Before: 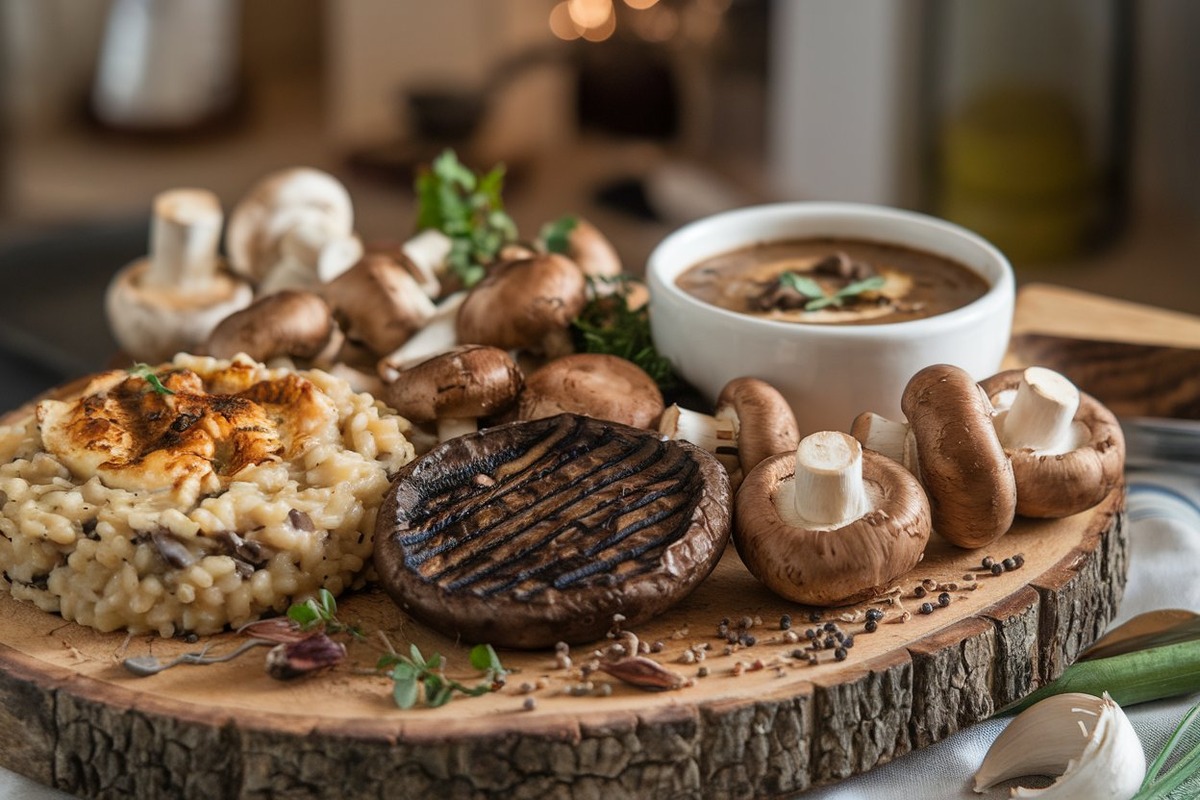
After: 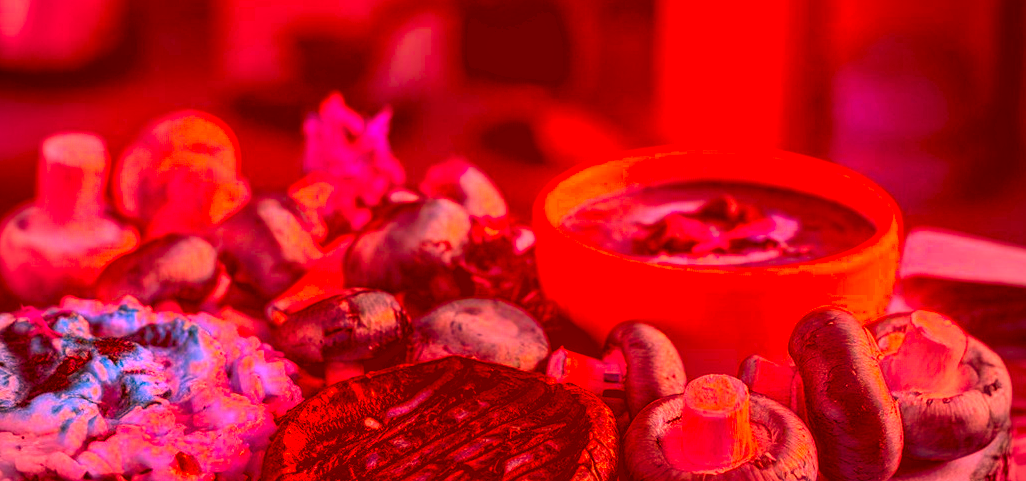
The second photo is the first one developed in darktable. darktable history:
color correction: highlights a* -39.64, highlights b* -39.55, shadows a* -39.64, shadows b* -39.64, saturation -2.97
levels: mode automatic
local contrast: on, module defaults
crop and rotate: left 9.424%, top 7.16%, right 5.047%, bottom 32.656%
exposure: black level correction 0.005, exposure 0.015 EV, compensate highlight preservation false
vignetting: on, module defaults
